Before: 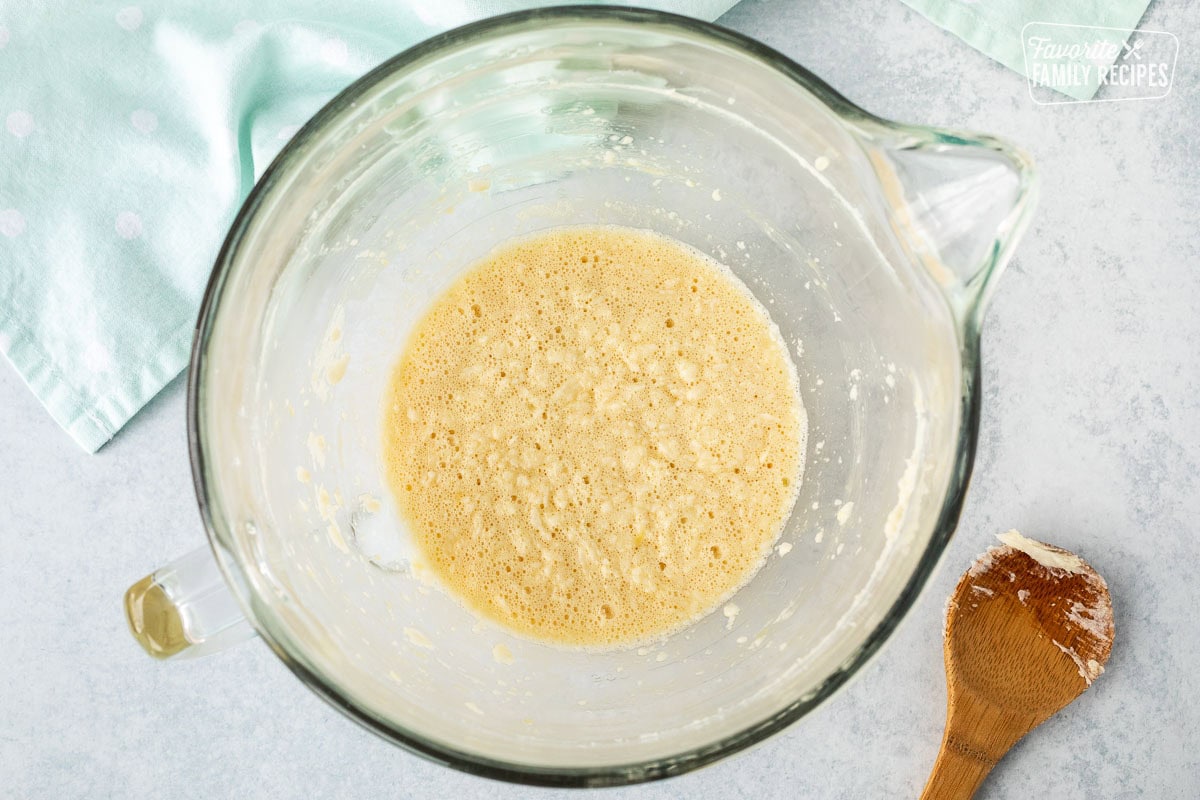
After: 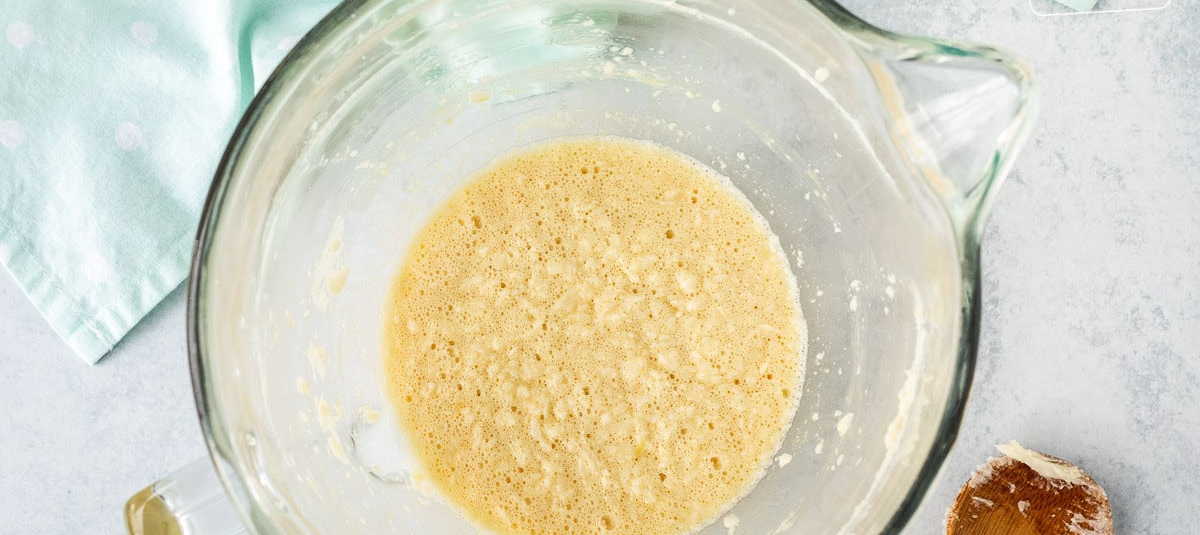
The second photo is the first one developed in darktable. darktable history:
crop: top 11.142%, bottom 21.905%
